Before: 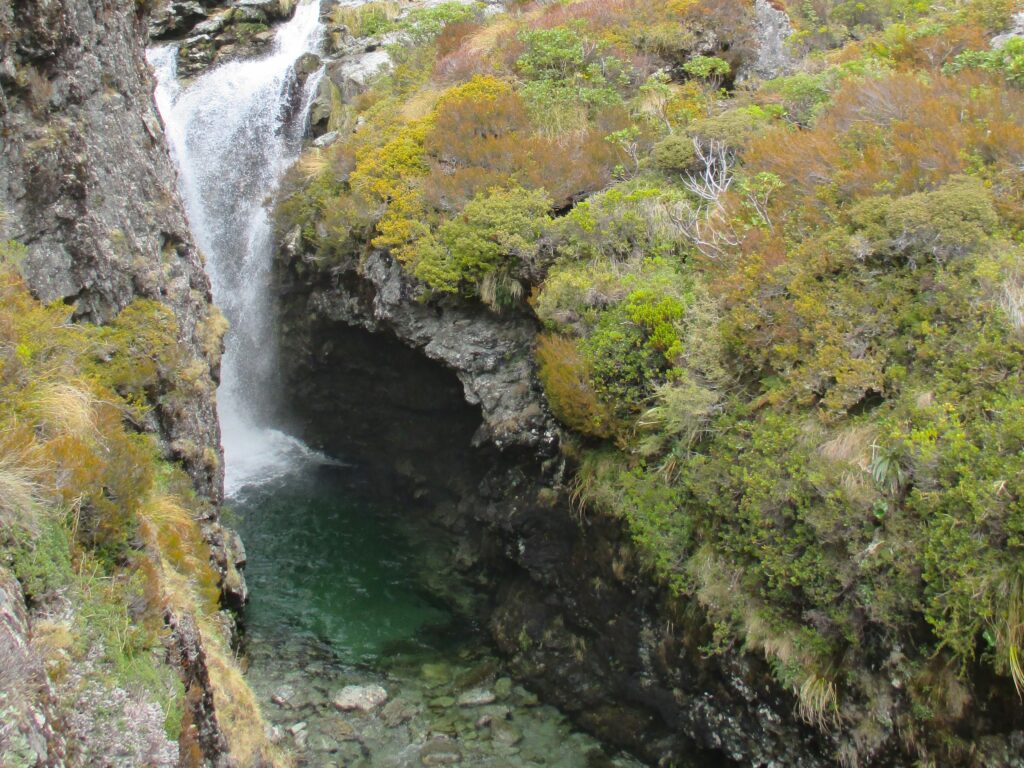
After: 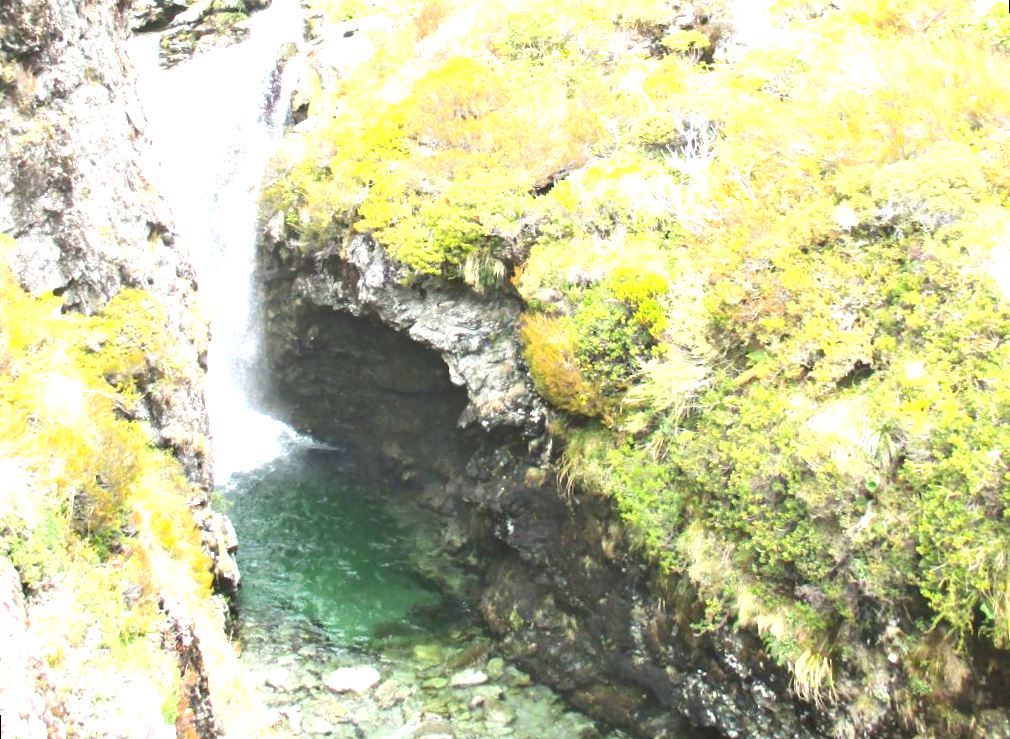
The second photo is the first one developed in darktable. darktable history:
exposure: black level correction 0, exposure 2 EV, compensate highlight preservation false
rotate and perspective: rotation -1.32°, lens shift (horizontal) -0.031, crop left 0.015, crop right 0.985, crop top 0.047, crop bottom 0.982
